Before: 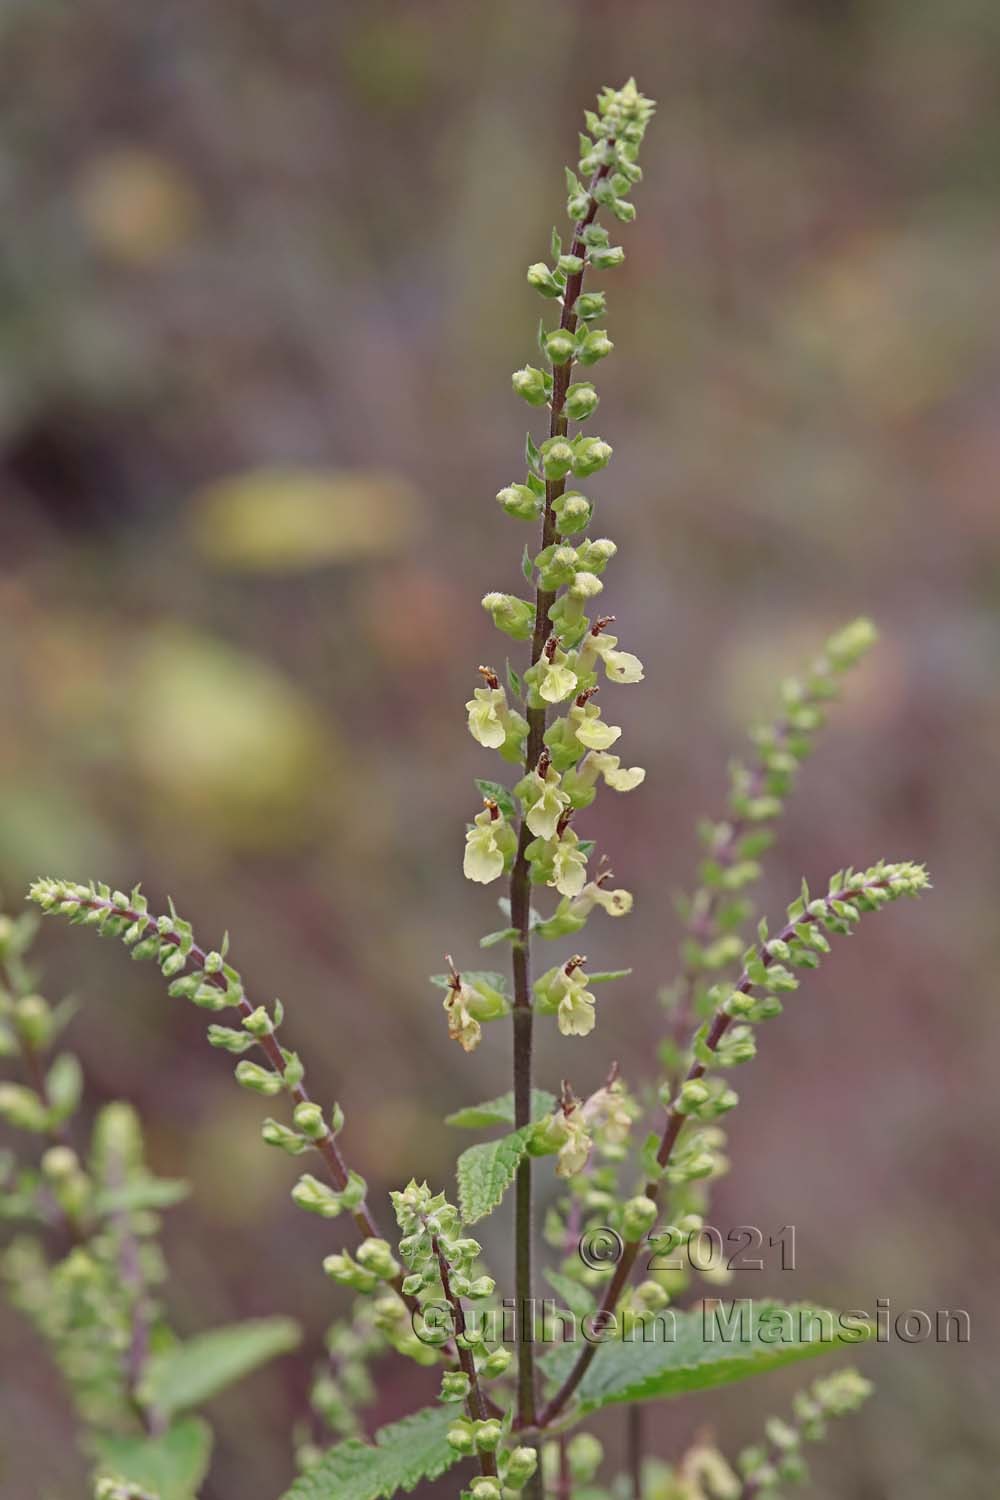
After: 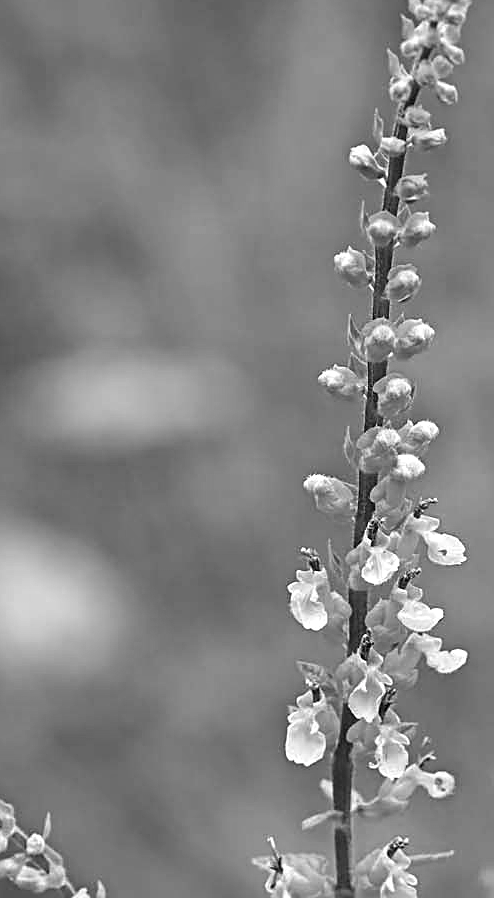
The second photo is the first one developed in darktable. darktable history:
color balance rgb: perceptual saturation grading › global saturation 14.781%, global vibrance 20%
color calibration: output gray [0.253, 0.26, 0.487, 0], illuminant F (fluorescent), F source F9 (Cool White Deluxe 4150 K) – high CRI, x 0.374, y 0.373, temperature 4158.03 K
local contrast: highlights 62%, shadows 112%, detail 106%, midtone range 0.533
crop: left 17.87%, top 7.889%, right 32.712%, bottom 32.186%
exposure: exposure 0.74 EV, compensate highlight preservation false
sharpen: on, module defaults
shadows and highlights: radius 102.76, shadows 50.51, highlights -64.62, soften with gaussian
